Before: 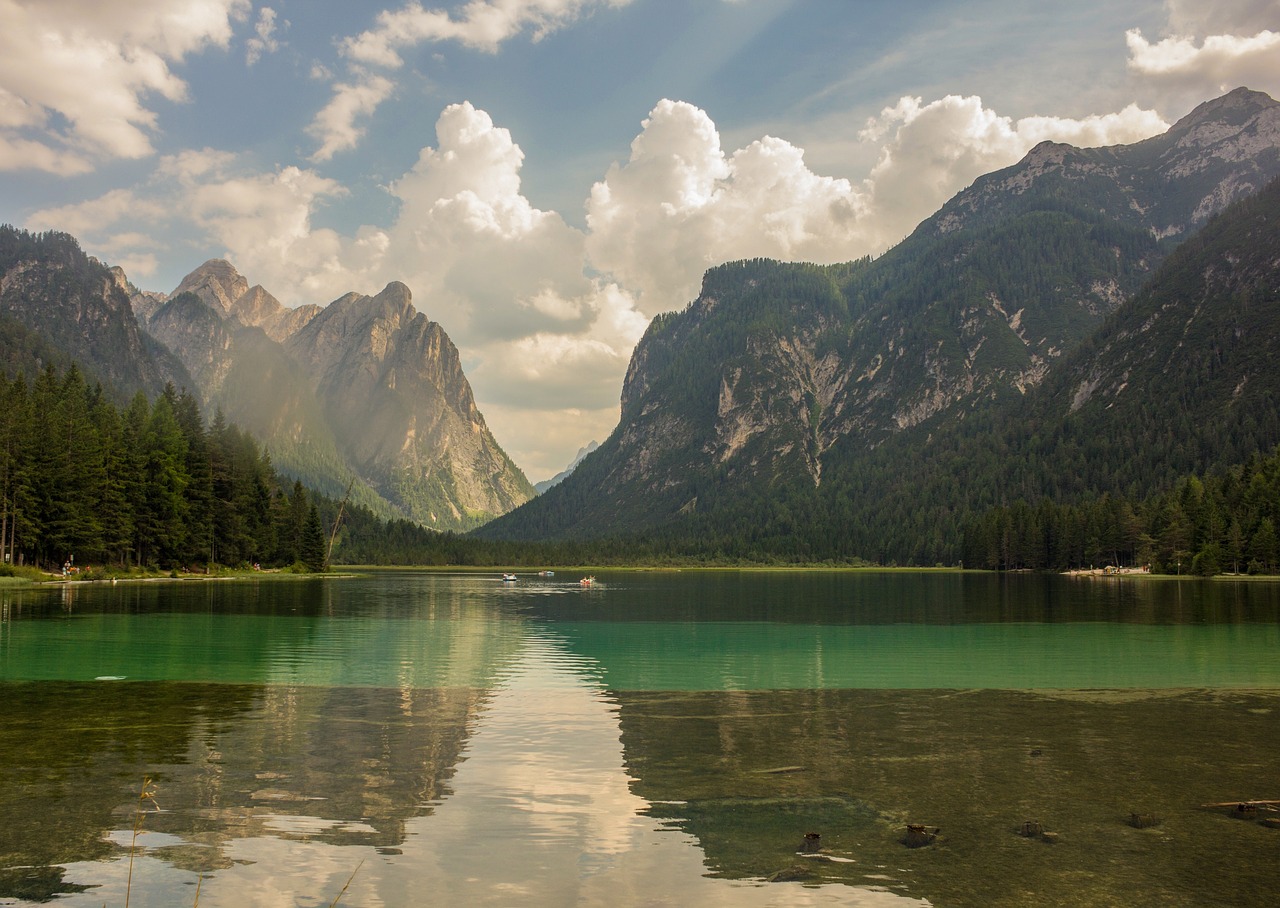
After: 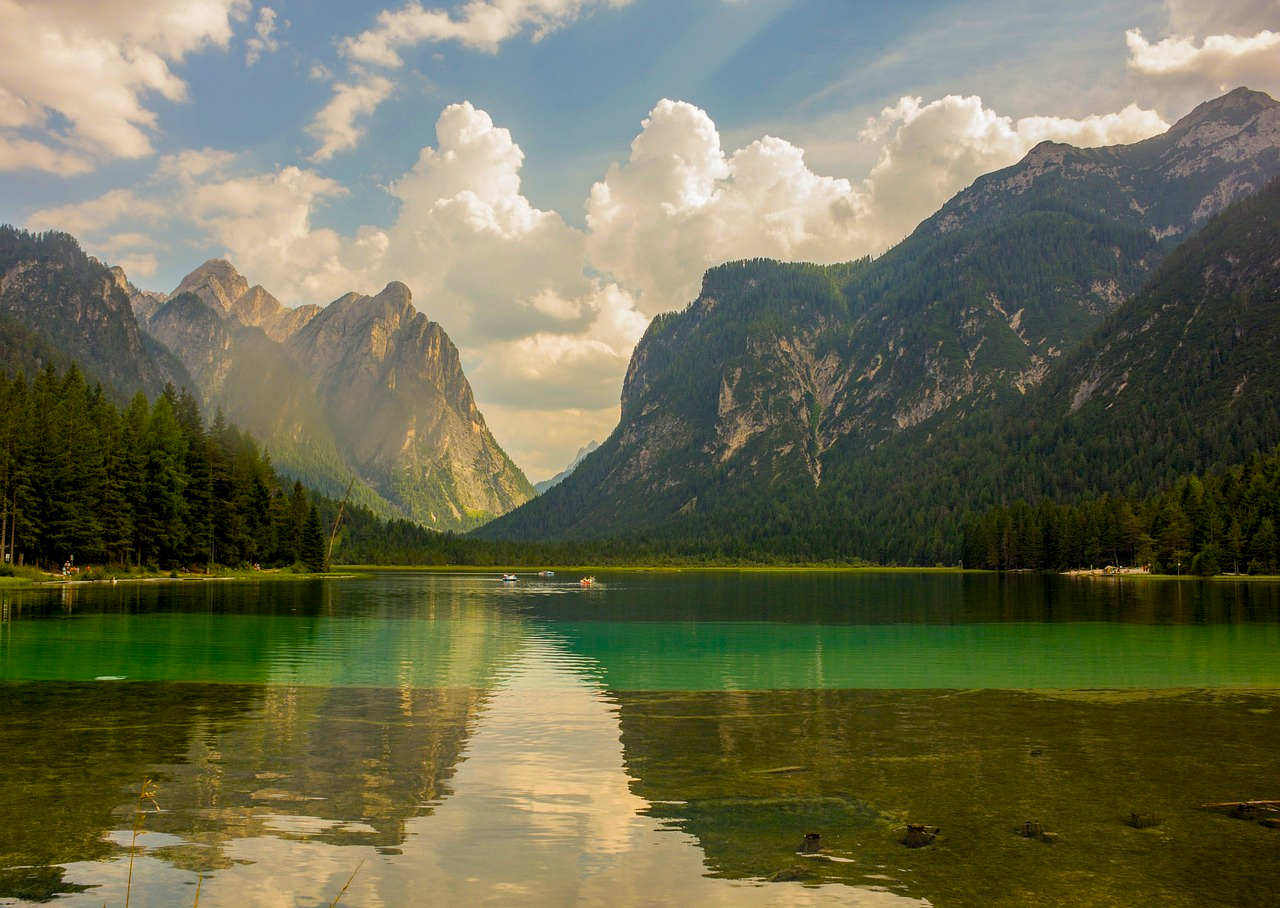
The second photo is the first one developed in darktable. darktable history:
tone equalizer: on, module defaults
color balance rgb: shadows lift › chroma 0.747%, shadows lift › hue 110.97°, global offset › luminance -0.474%, linear chroma grading › global chroma 25.159%, perceptual saturation grading › global saturation 13.017%
